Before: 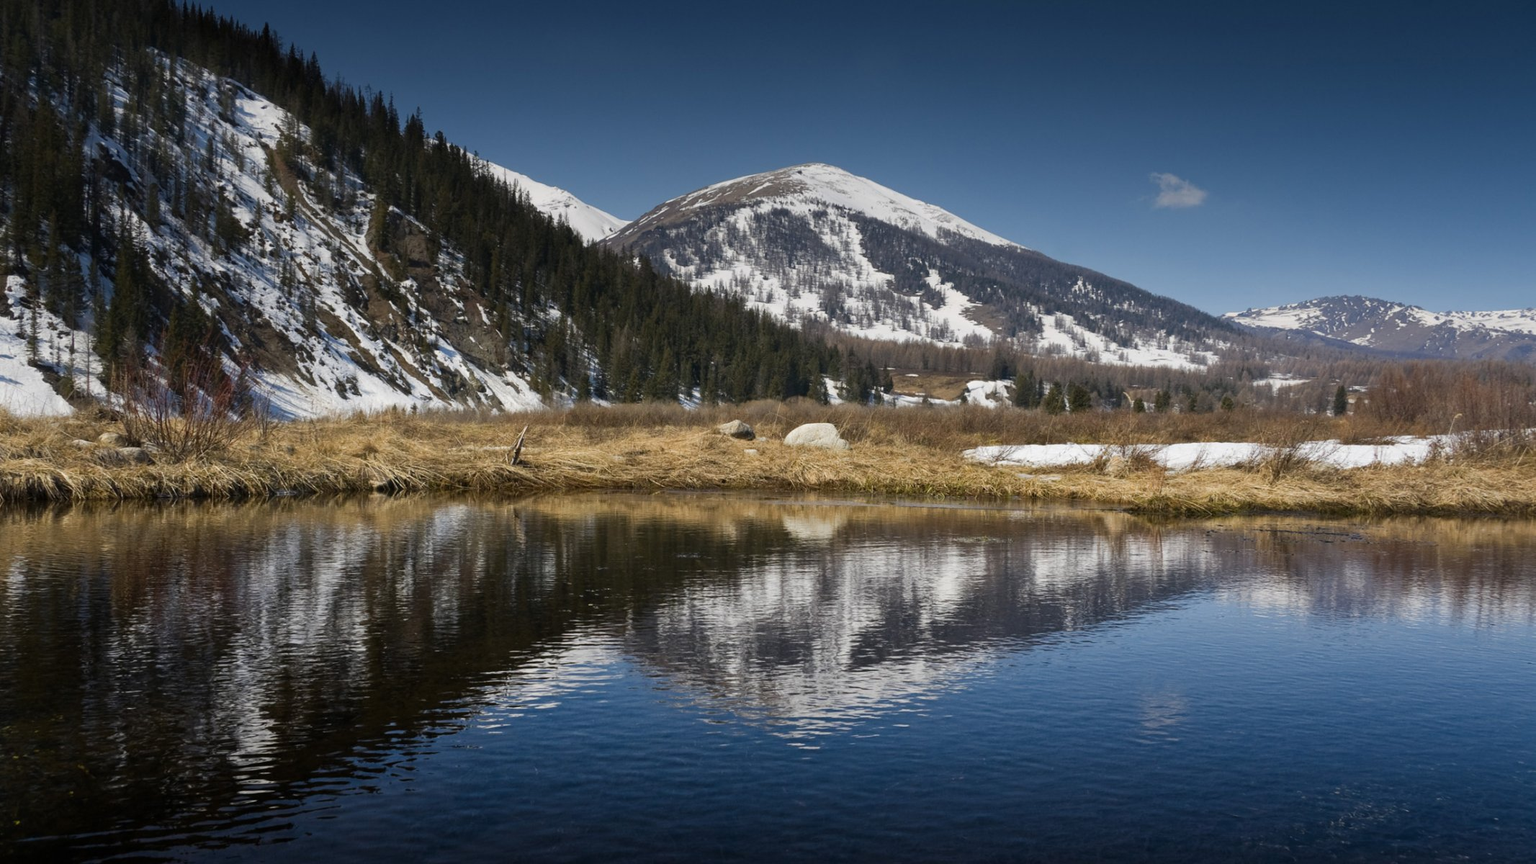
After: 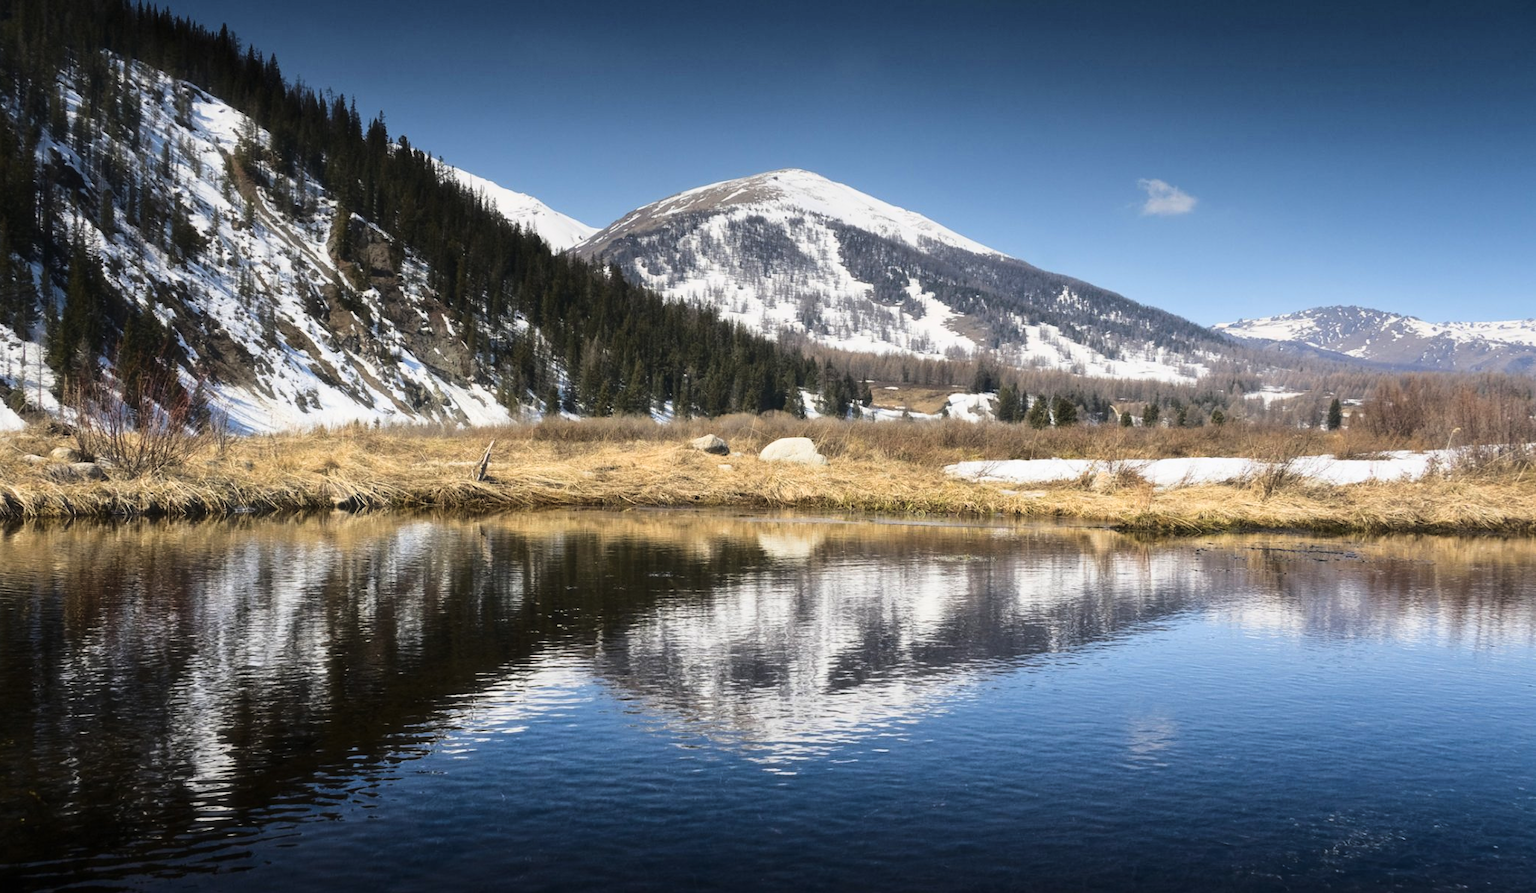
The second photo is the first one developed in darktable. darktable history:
haze removal: strength -0.081, distance 0.355, compatibility mode true, adaptive false
tone equalizer: edges refinement/feathering 500, mask exposure compensation -1.57 EV, preserve details guided filter
base curve: curves: ch0 [(0, 0) (0.028, 0.03) (0.121, 0.232) (0.46, 0.748) (0.859, 0.968) (1, 1)]
crop and rotate: left 3.27%
